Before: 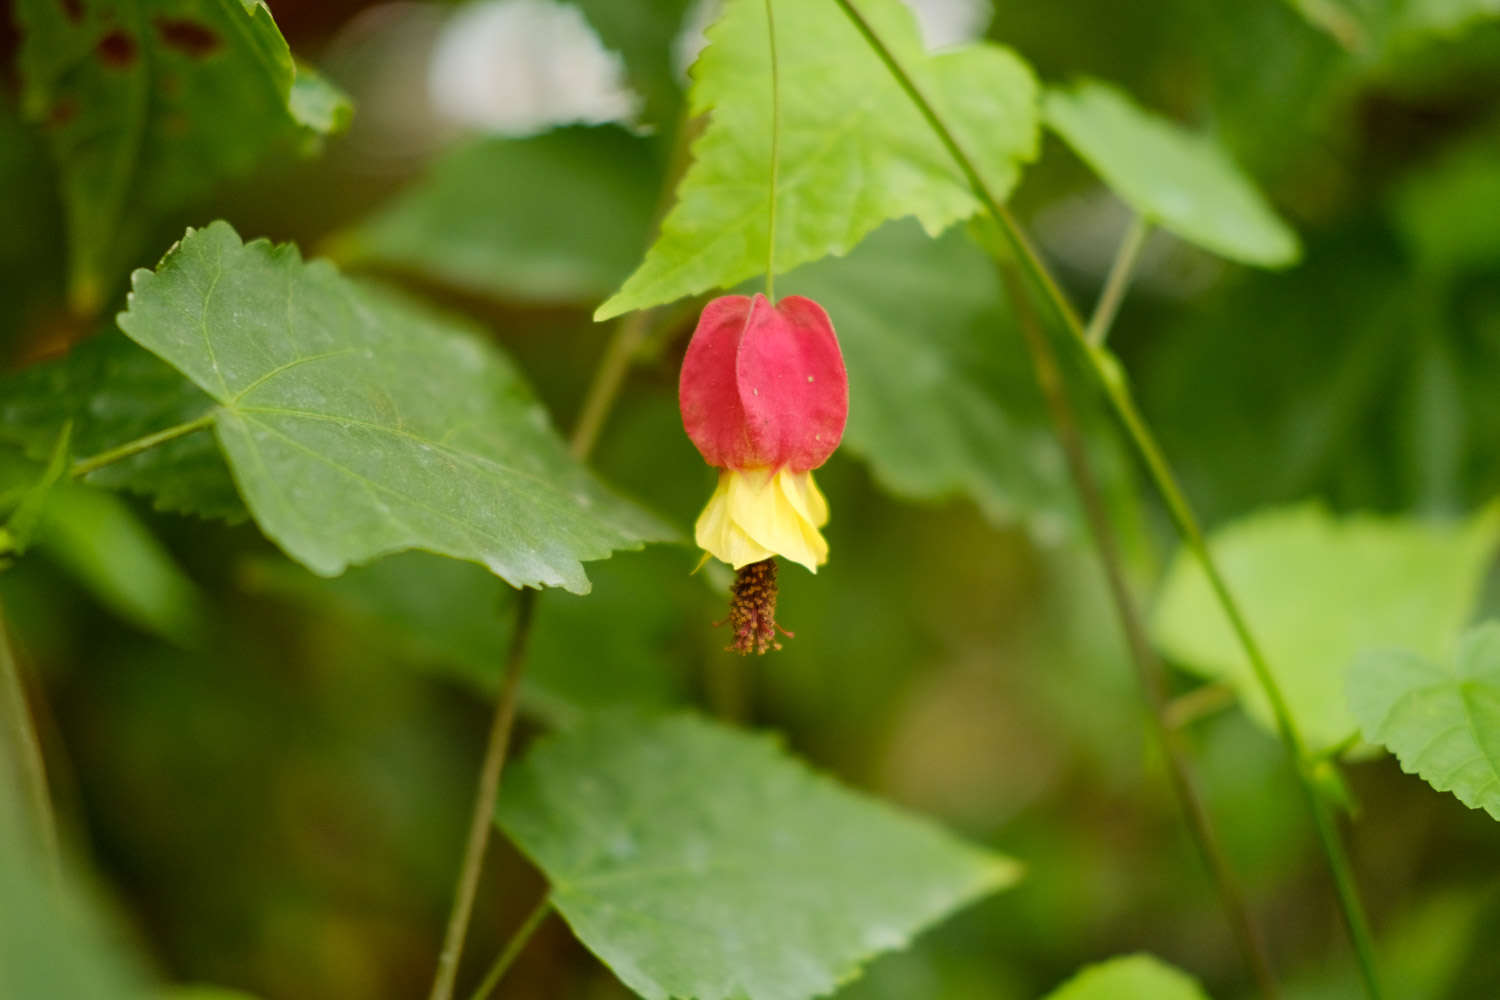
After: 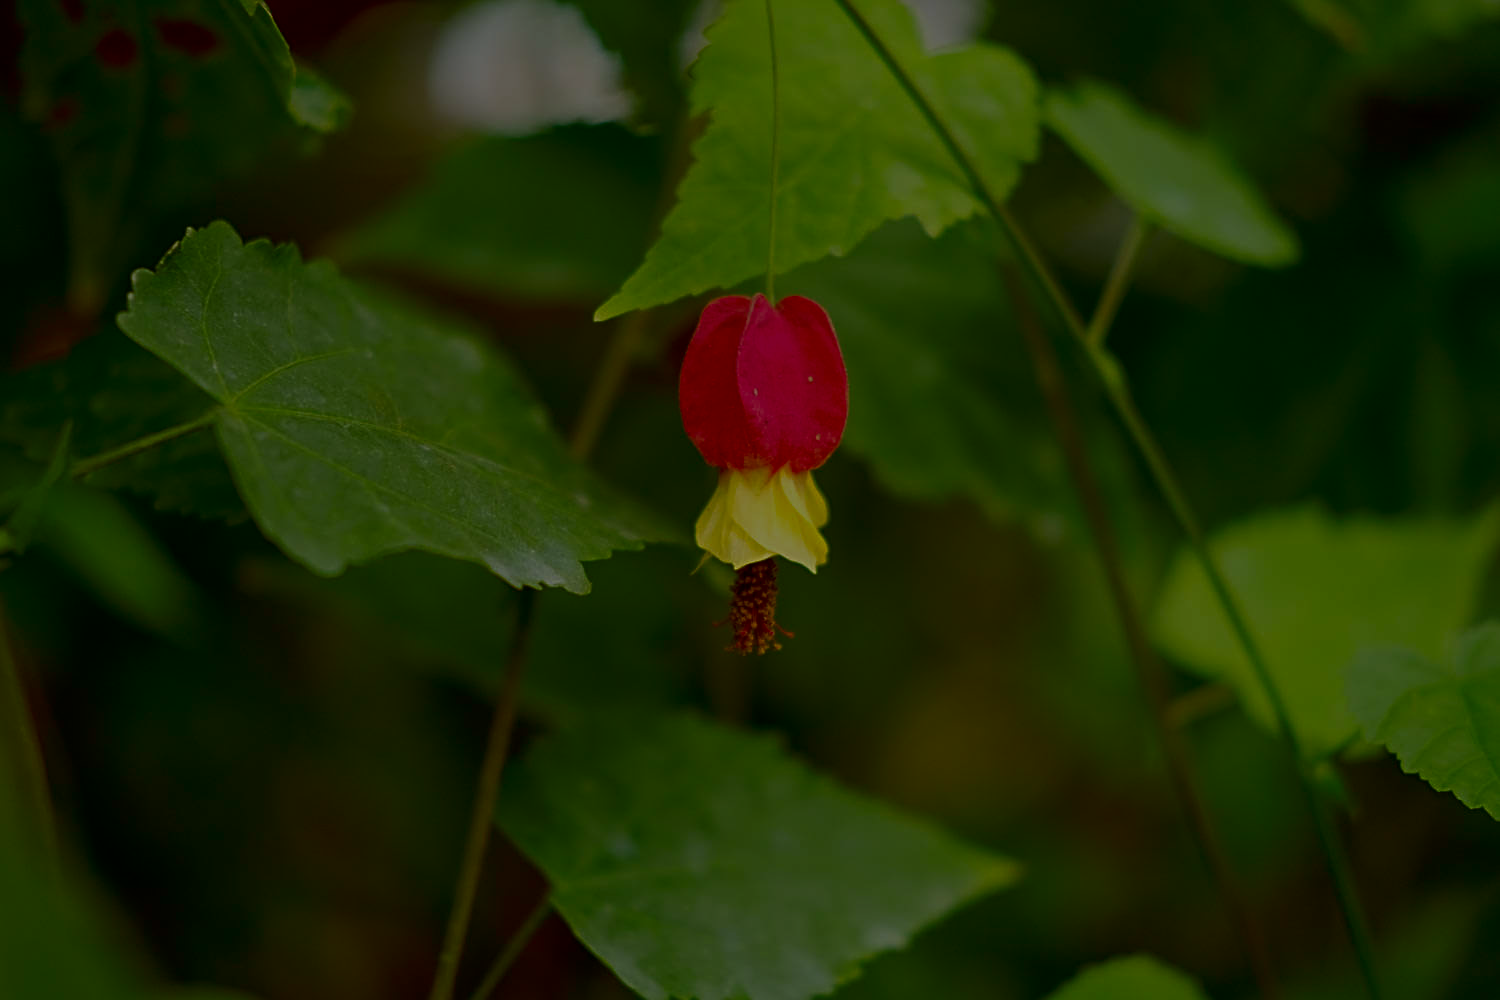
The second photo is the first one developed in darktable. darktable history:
sharpen: radius 3.119
exposure: exposure -1.468 EV, compensate highlight preservation false
contrast brightness saturation: brightness -0.25, saturation 0.2
